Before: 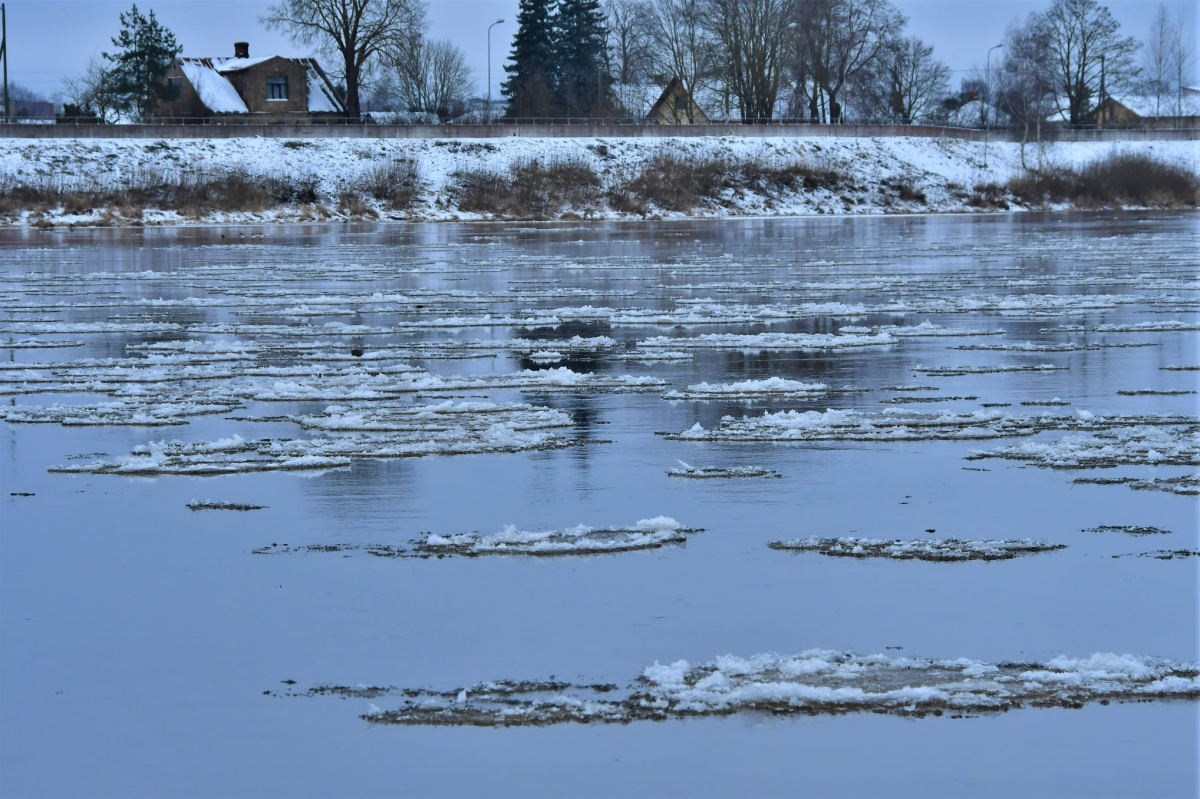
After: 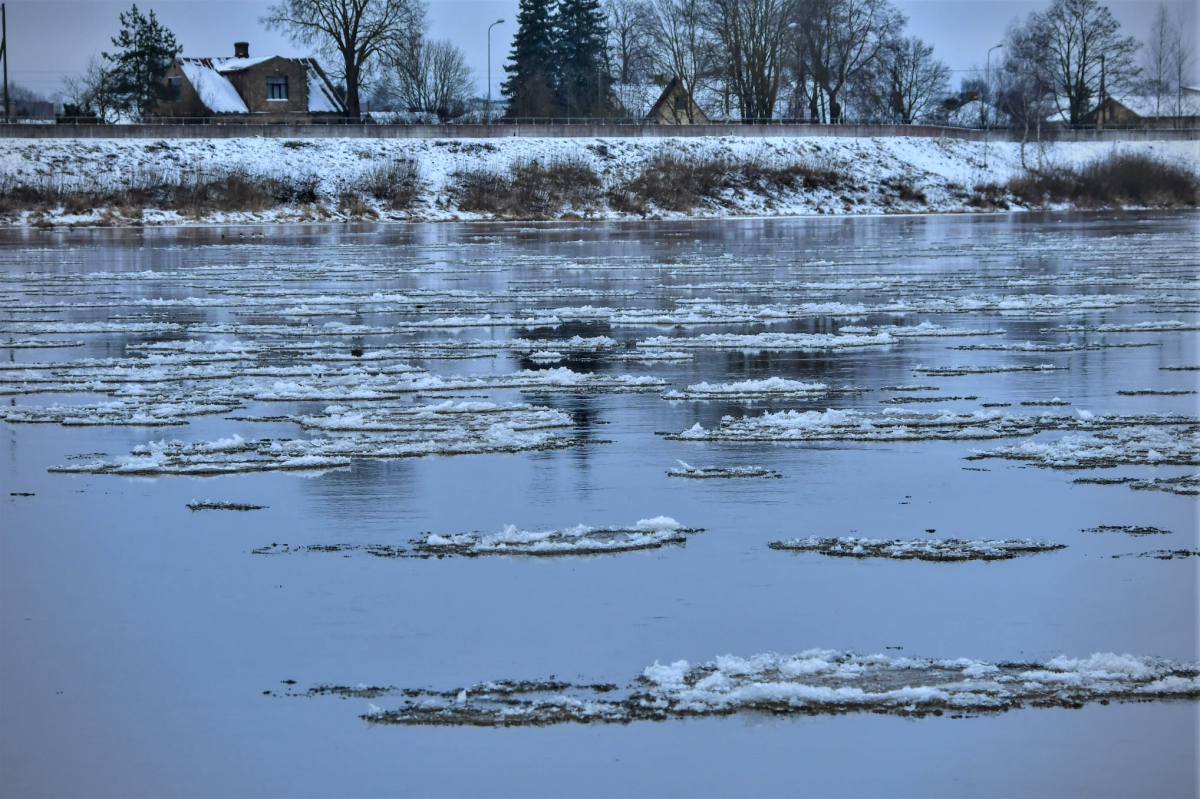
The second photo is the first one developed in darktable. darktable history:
vignetting: on, module defaults
local contrast: on, module defaults
